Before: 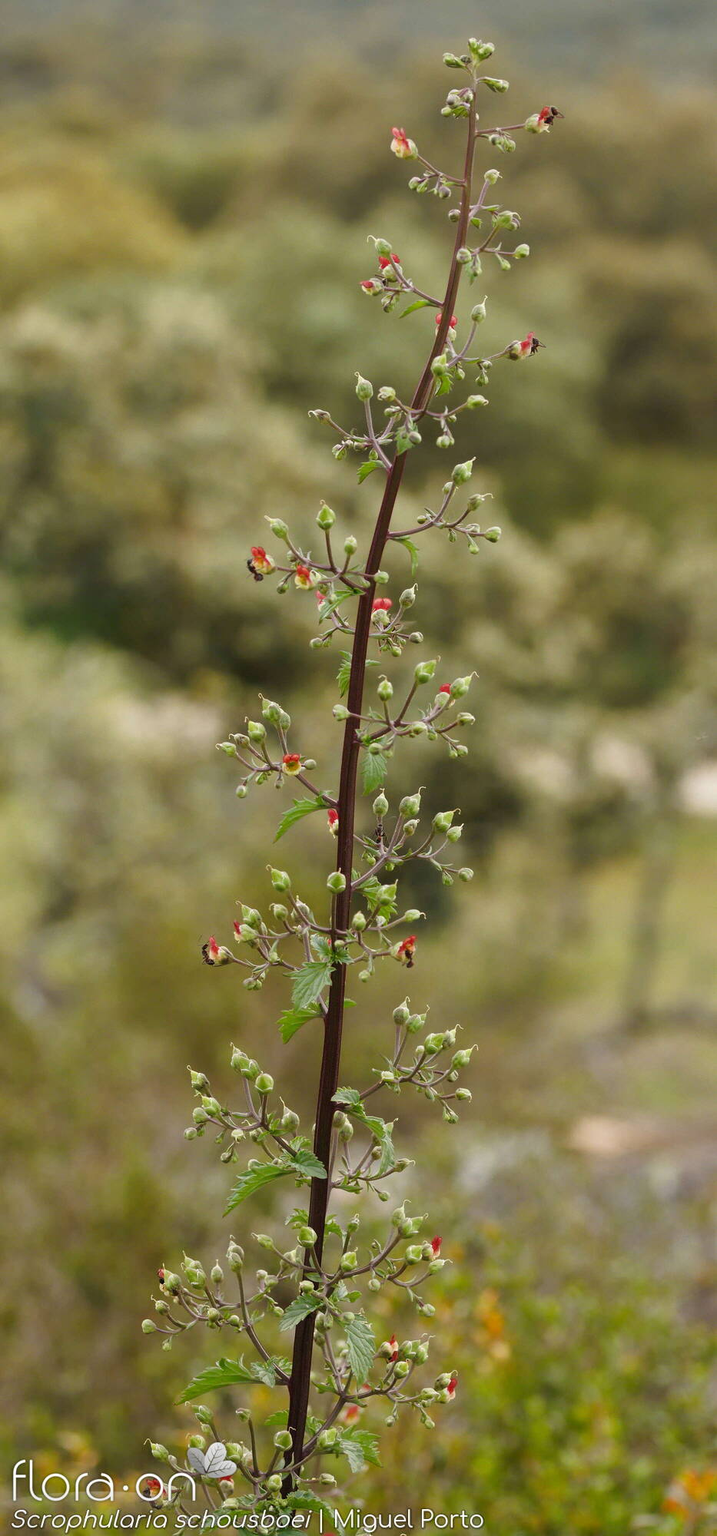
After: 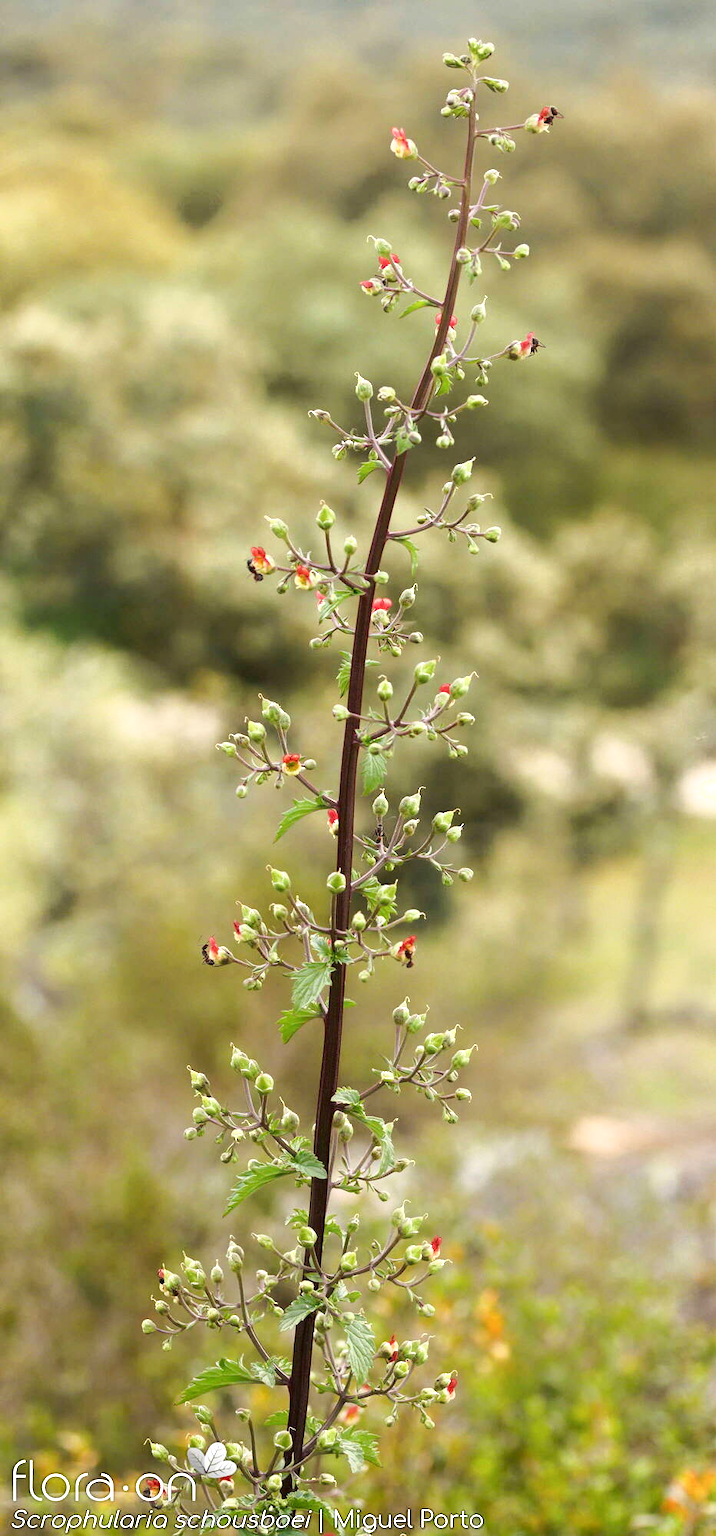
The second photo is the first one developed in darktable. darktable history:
exposure: exposure 0.77 EV, compensate highlight preservation false
shadows and highlights: shadows -62.32, white point adjustment -5.22, highlights 61.59
